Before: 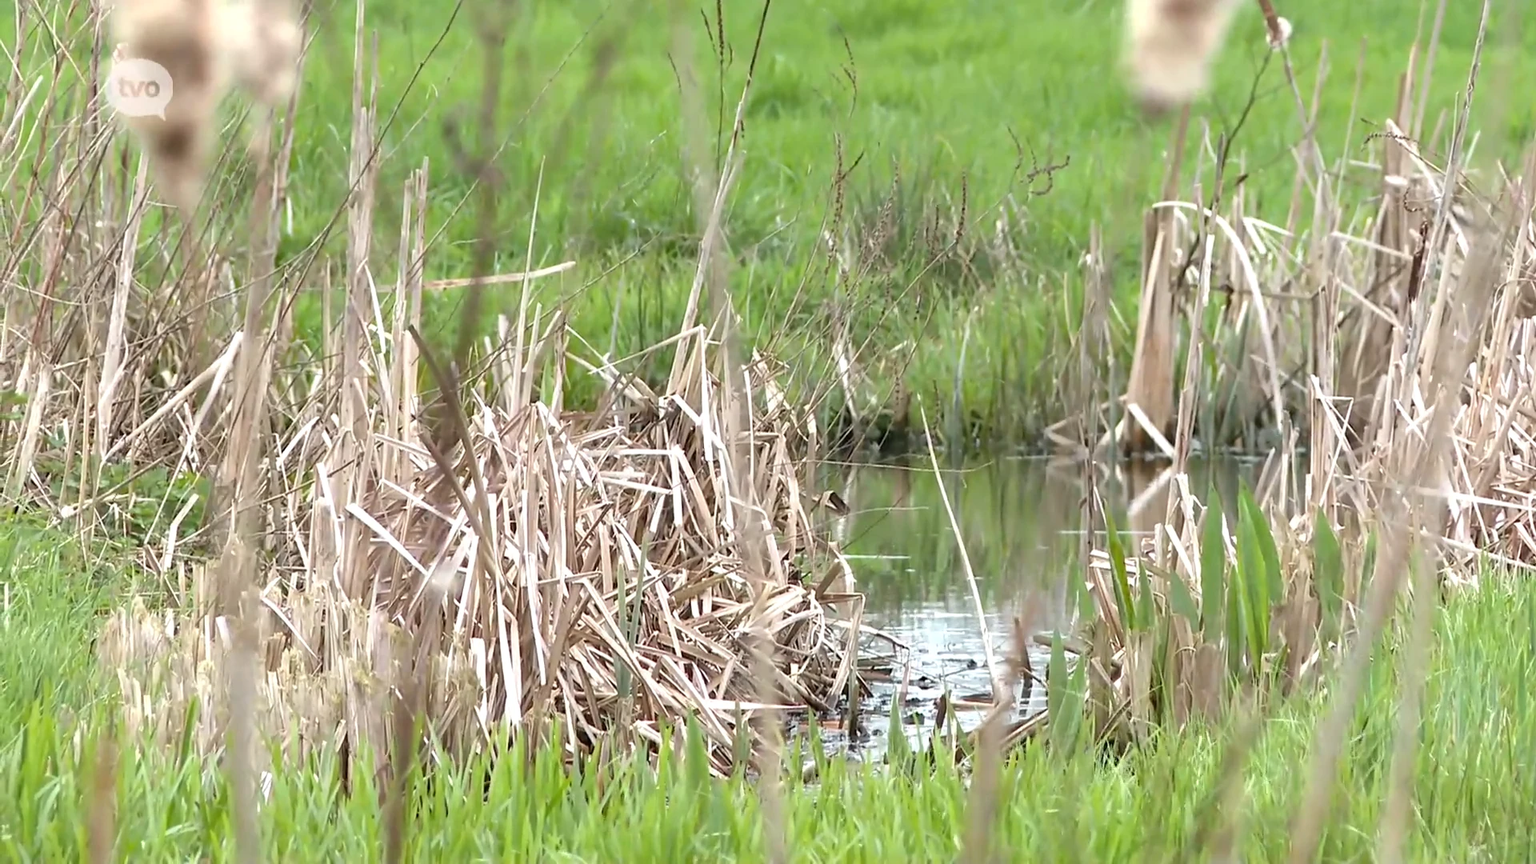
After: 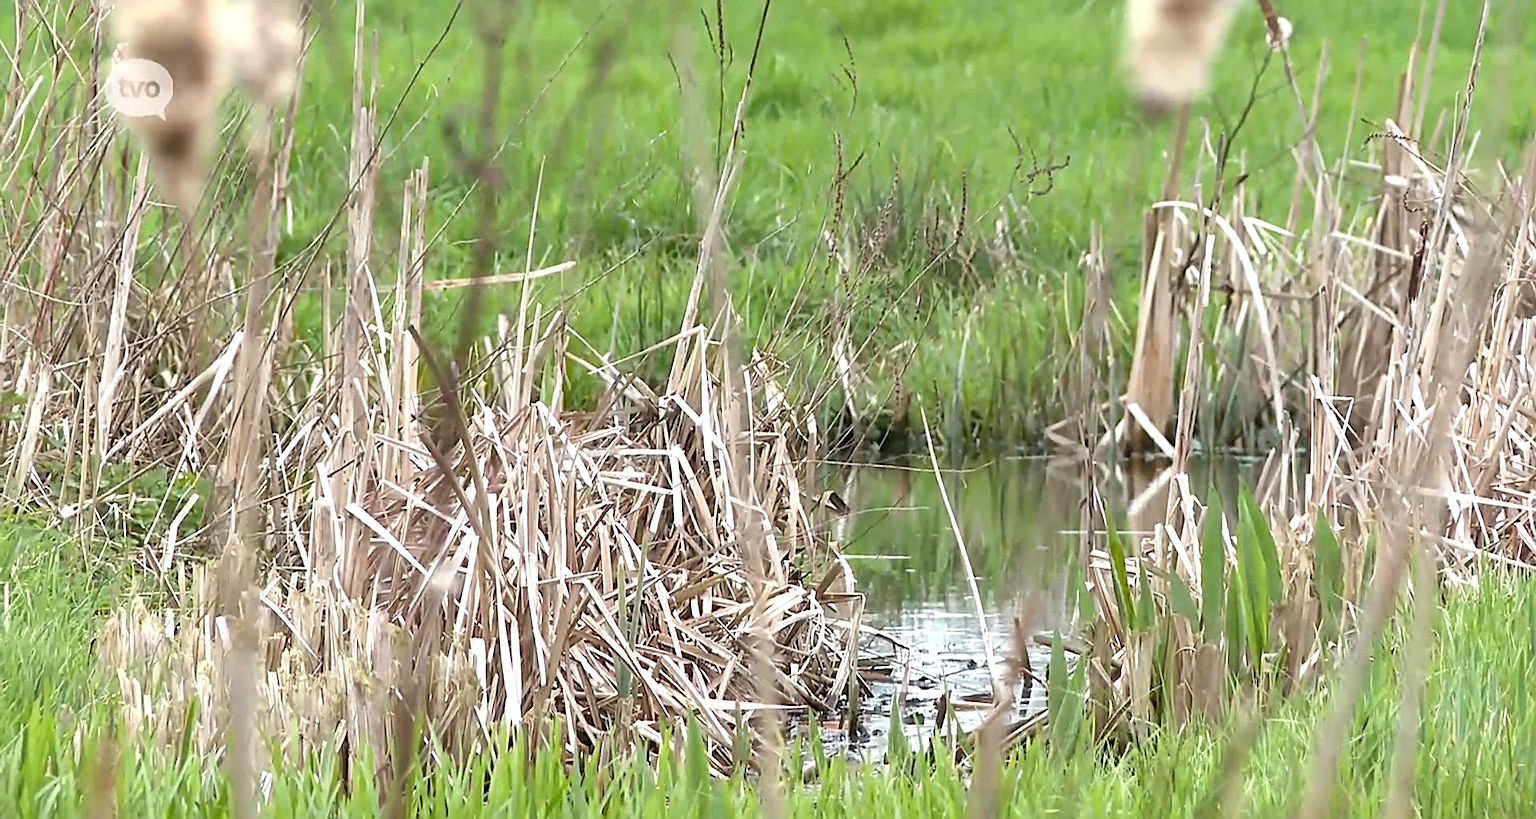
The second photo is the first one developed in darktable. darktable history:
local contrast: mode bilateral grid, contrast 20, coarseness 50, detail 120%, midtone range 0.2
sharpen: on, module defaults
crop and rotate: top 0%, bottom 5.097%
